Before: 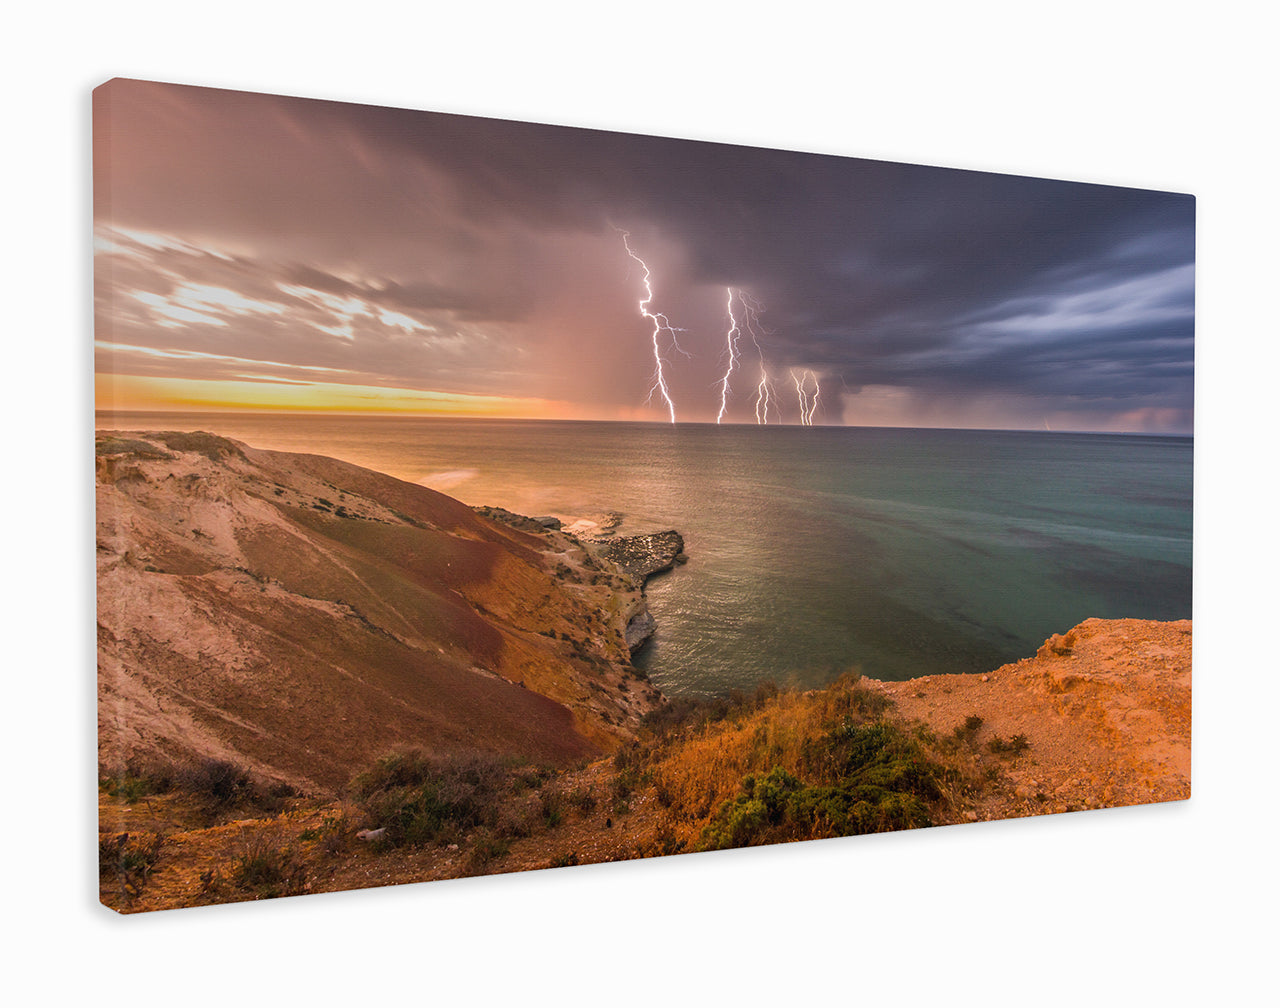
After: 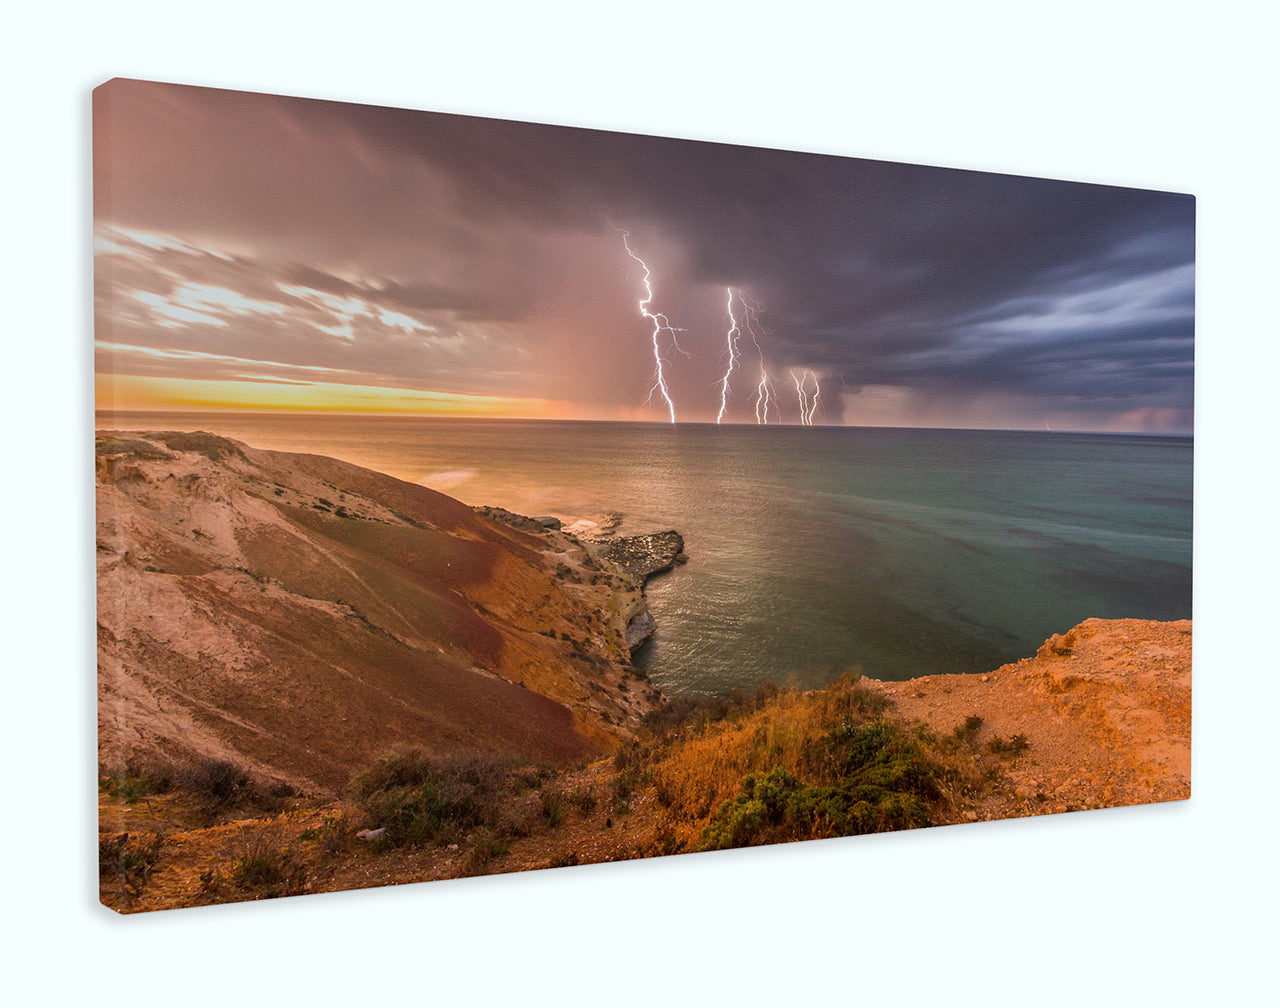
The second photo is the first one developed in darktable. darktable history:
color correction: highlights a* -2.8, highlights b* -2.2, shadows a* 2.03, shadows b* 3.01
exposure: black level correction 0.001, compensate highlight preservation false
